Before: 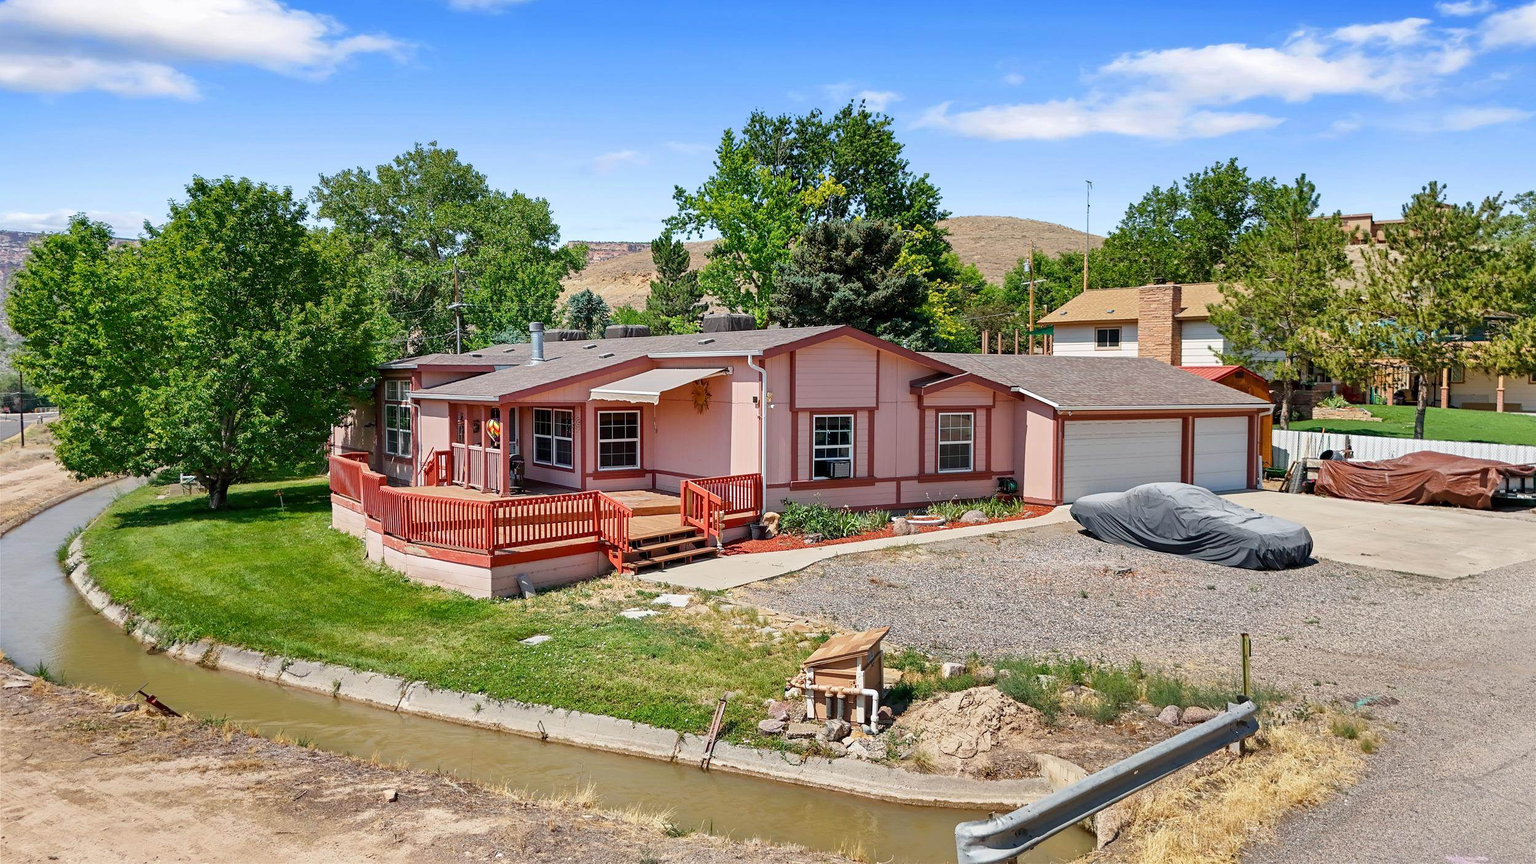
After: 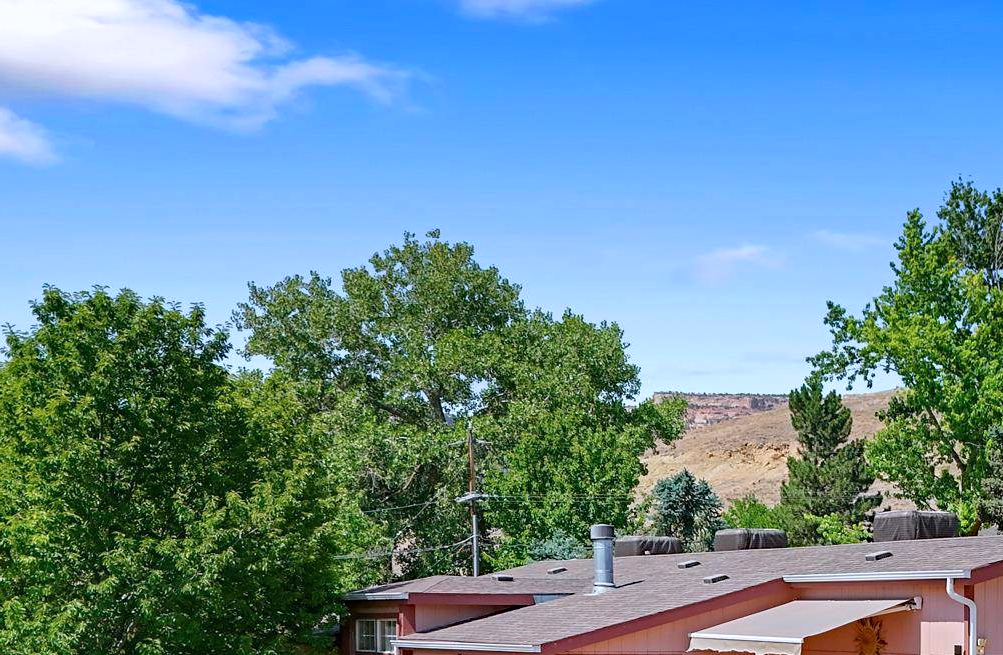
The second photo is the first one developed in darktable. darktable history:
color calibration: illuminant as shot in camera, x 0.358, y 0.373, temperature 4628.91 K
crop and rotate: left 10.872%, top 0.062%, right 48.986%, bottom 53.323%
haze removal: compatibility mode true, adaptive false
